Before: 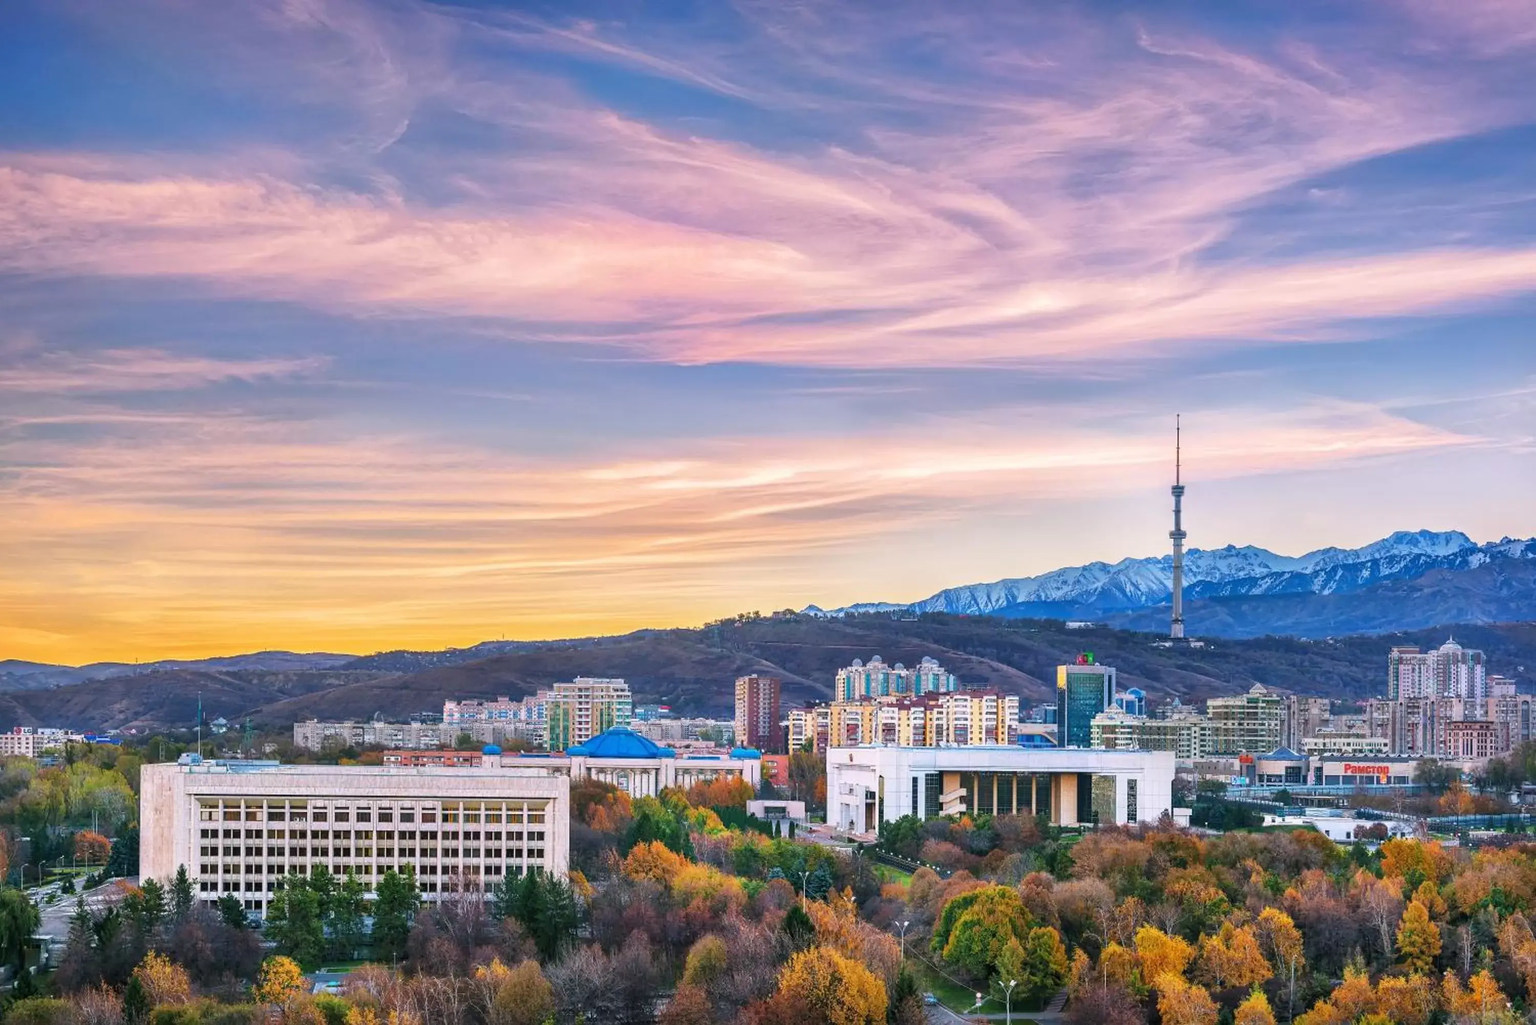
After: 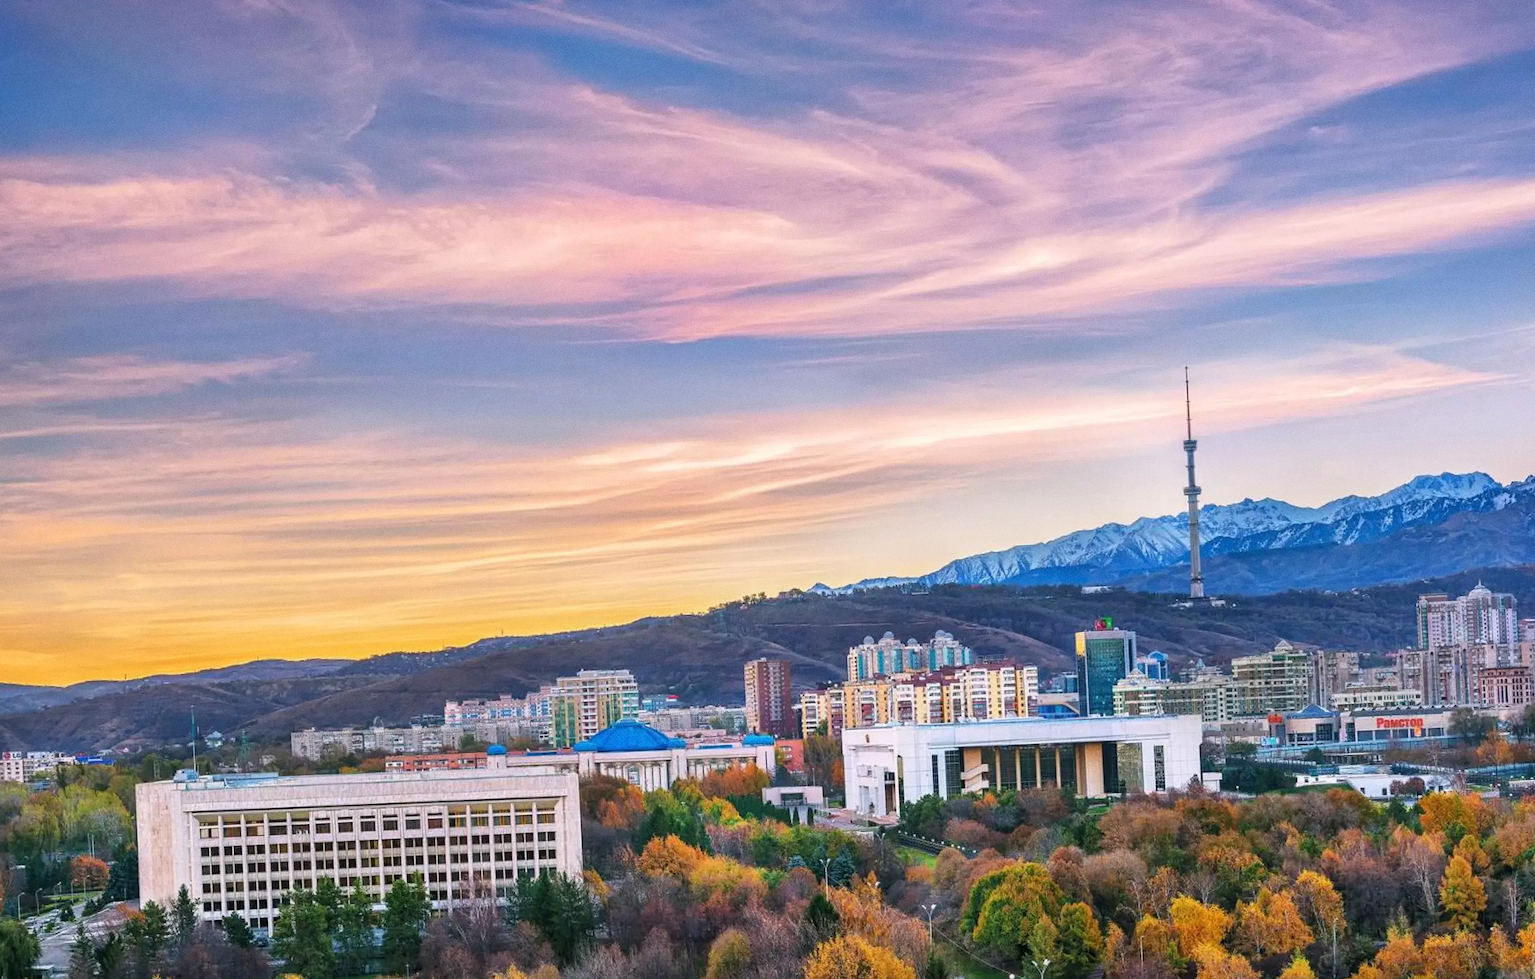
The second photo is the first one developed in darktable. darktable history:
grain: coarseness 0.09 ISO
rotate and perspective: rotation -3°, crop left 0.031, crop right 0.968, crop top 0.07, crop bottom 0.93
